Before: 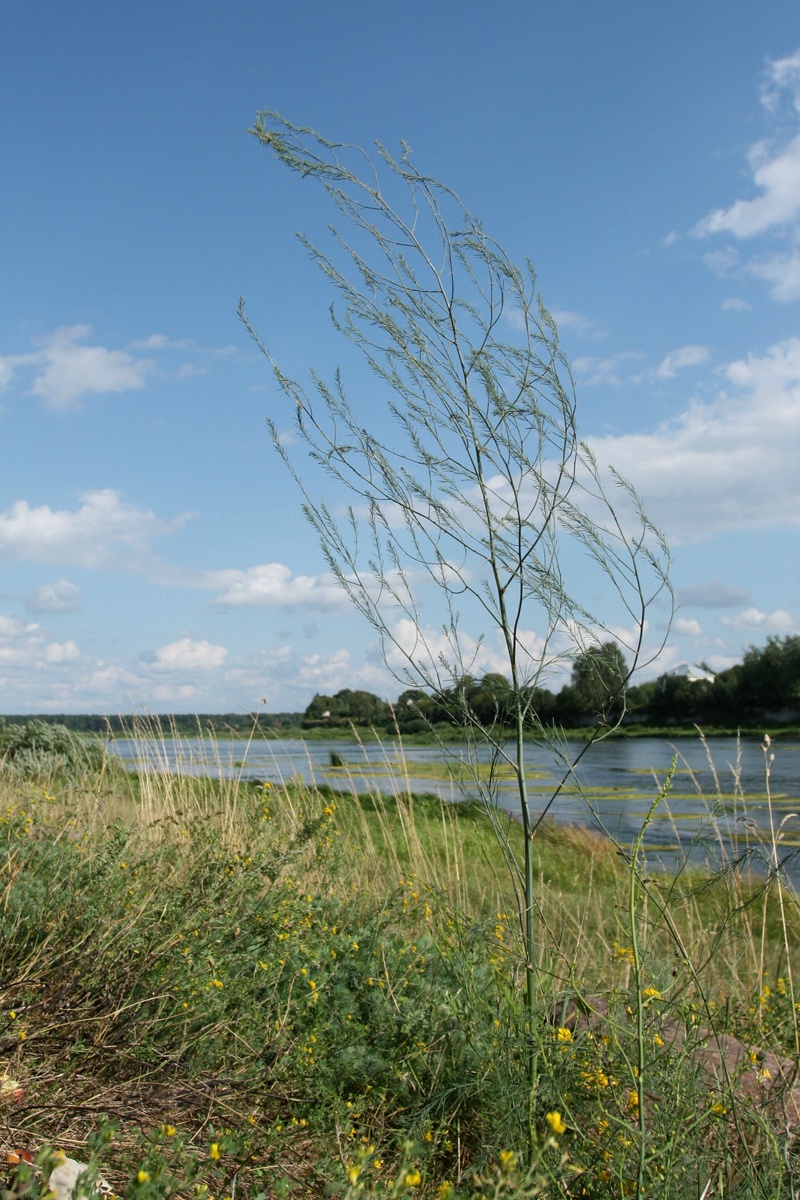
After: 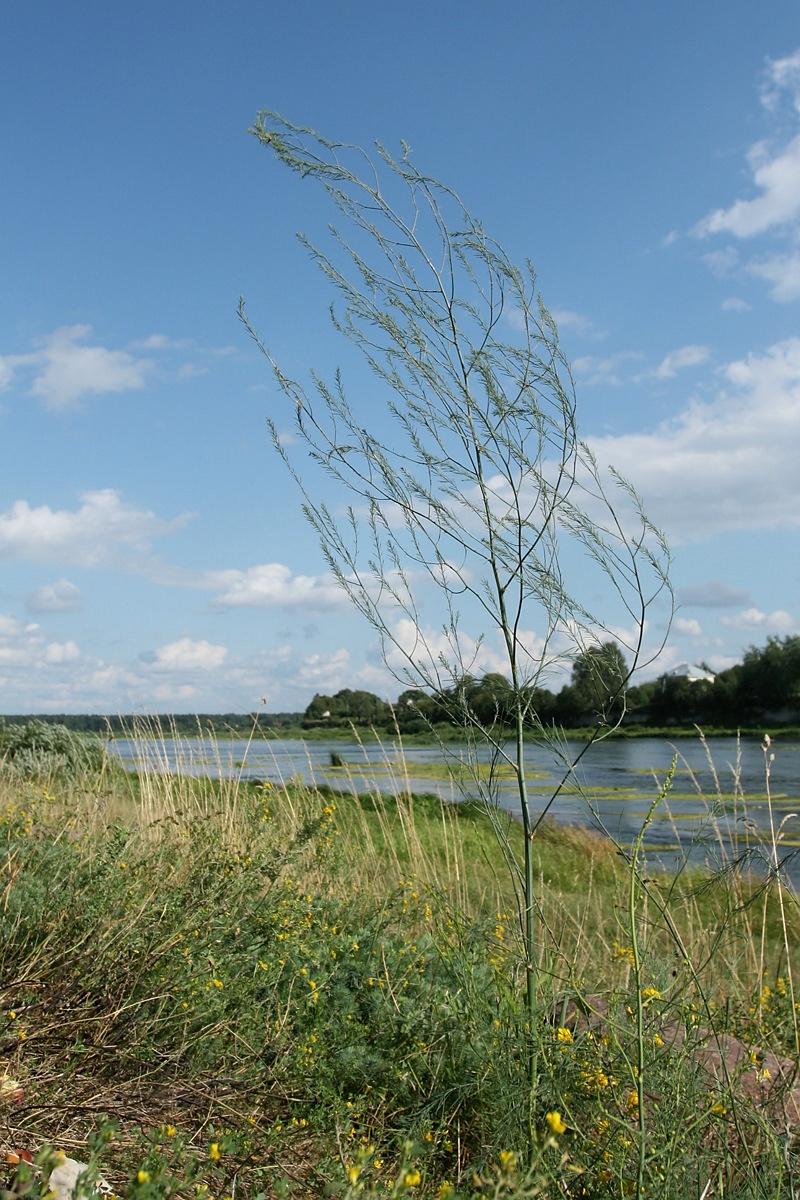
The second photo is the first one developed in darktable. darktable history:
sharpen: radius 1.03, threshold 1.072
